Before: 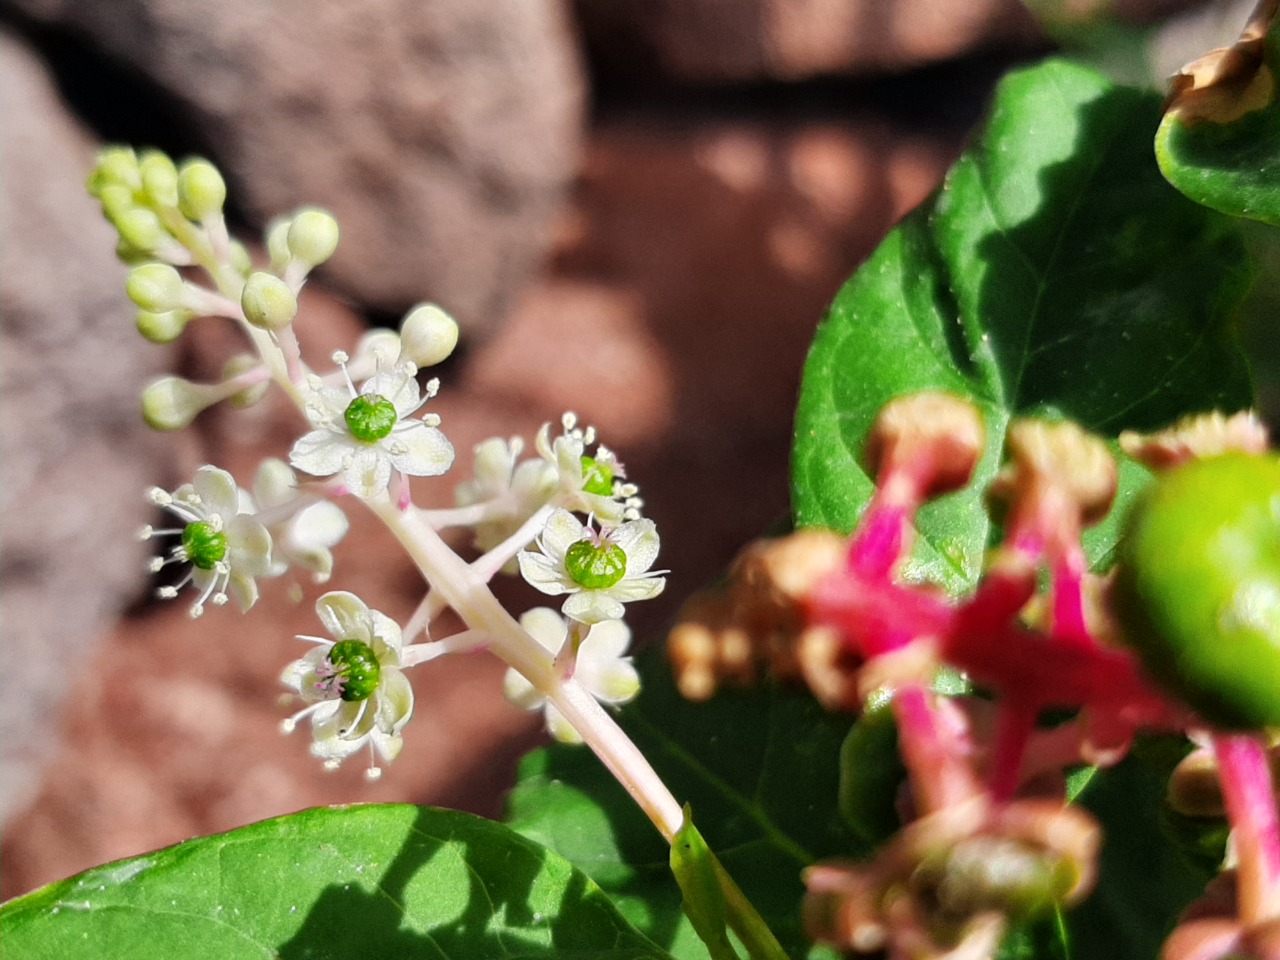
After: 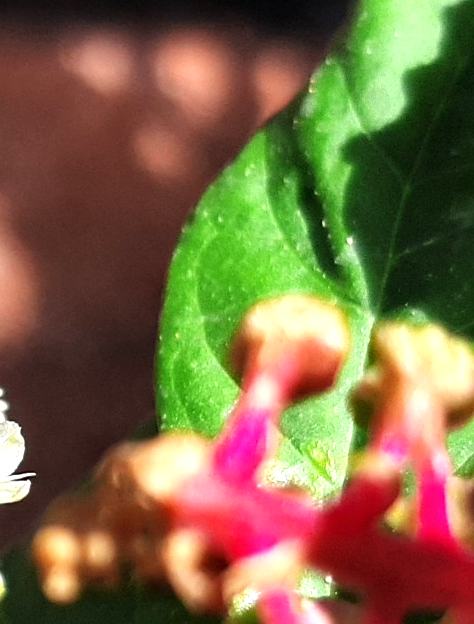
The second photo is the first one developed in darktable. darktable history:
sharpen: radius 1.825, amount 0.412, threshold 1.249
crop and rotate: left 49.67%, top 10.133%, right 13.253%, bottom 24.782%
exposure: exposure 0.636 EV, compensate exposure bias true, compensate highlight preservation false
